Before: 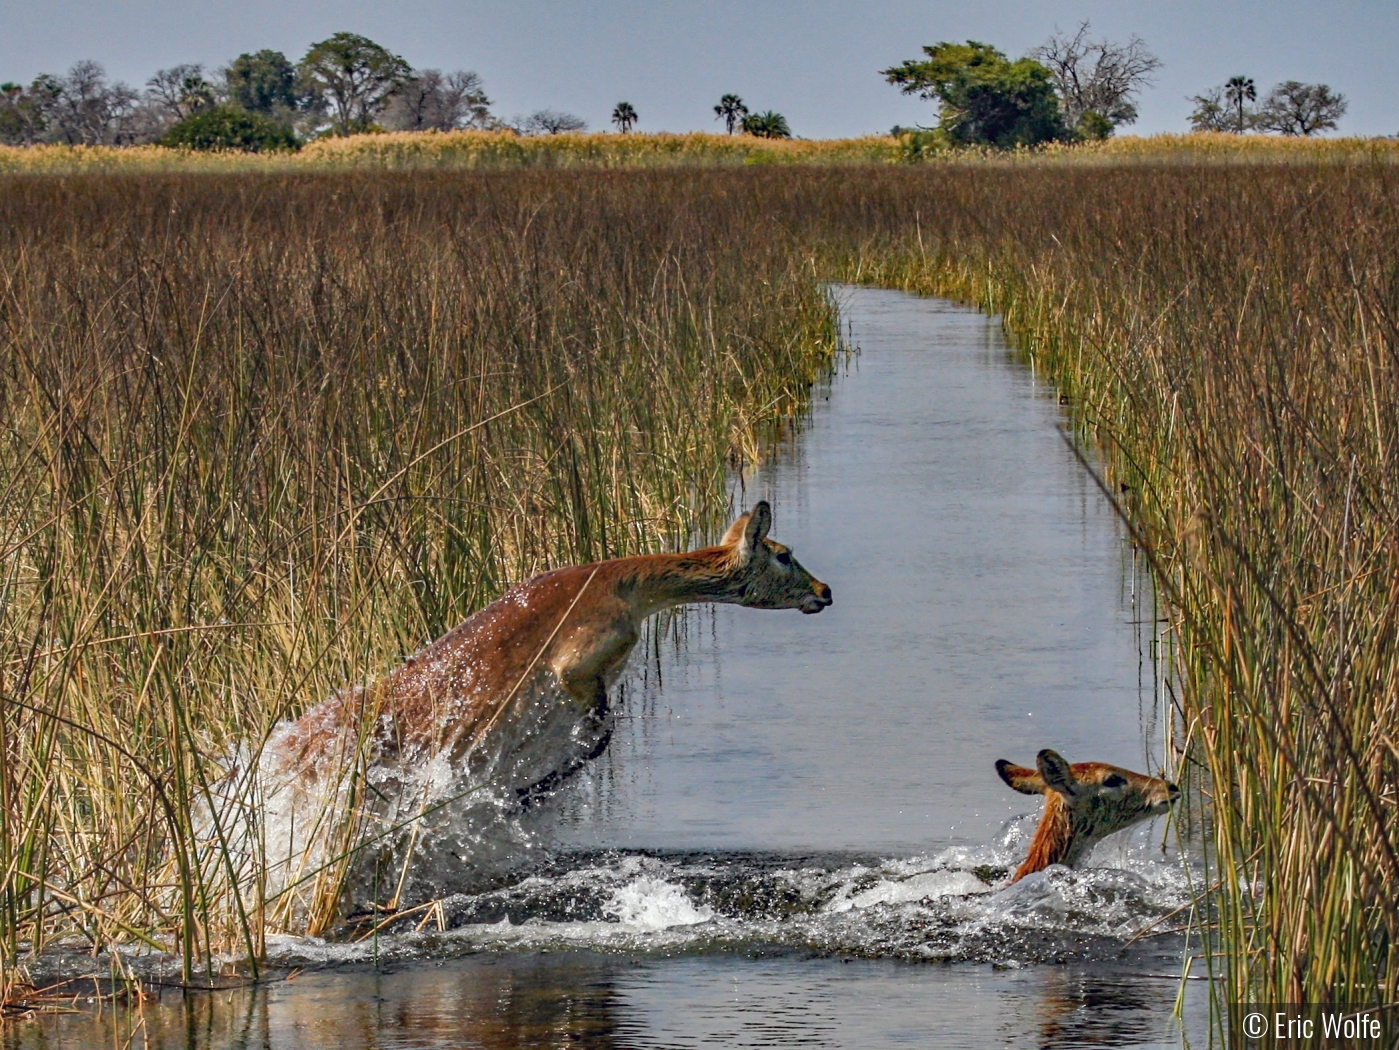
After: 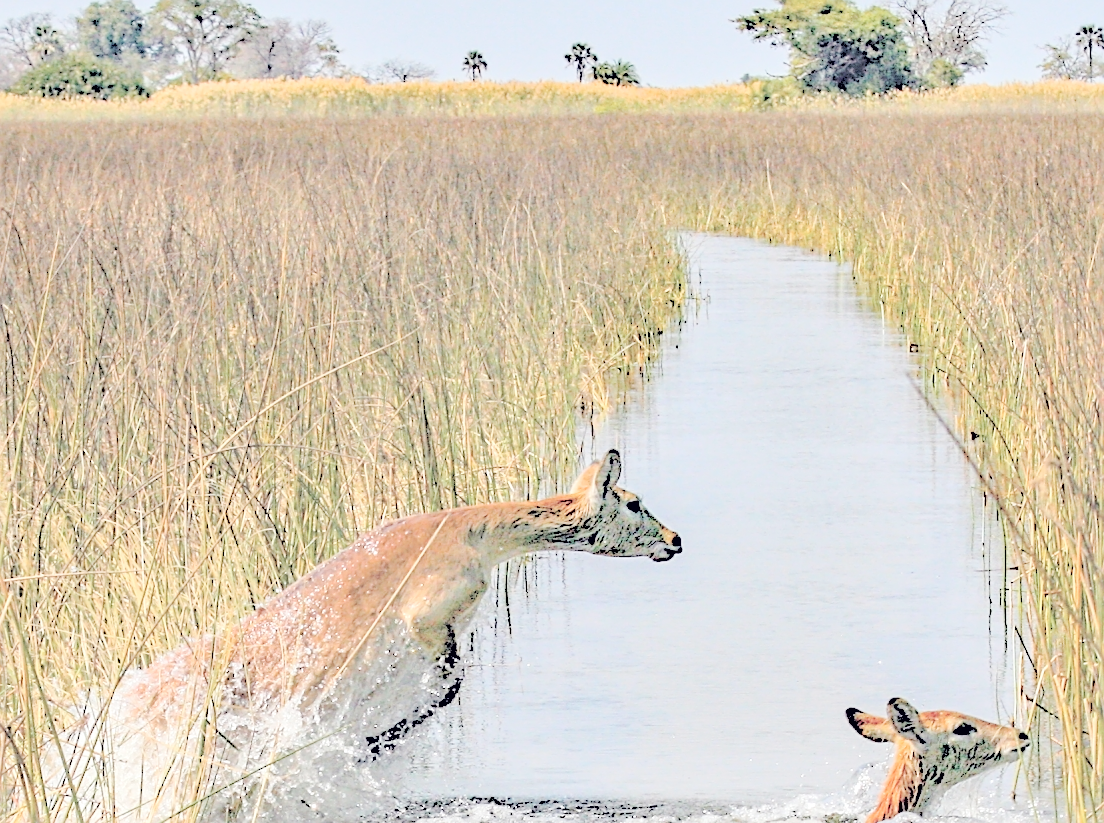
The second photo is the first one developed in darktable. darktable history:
sharpen: on, module defaults
crop and rotate: left 10.759%, top 4.995%, right 10.323%, bottom 16.598%
contrast brightness saturation: brightness 0.984
exposure: black level correction 0.003, exposure 0.145 EV, compensate highlight preservation false
tone curve: curves: ch0 [(0, 0) (0.07, 0.057) (0.15, 0.177) (0.352, 0.445) (0.59, 0.703) (0.857, 0.908) (1, 1)], preserve colors none
